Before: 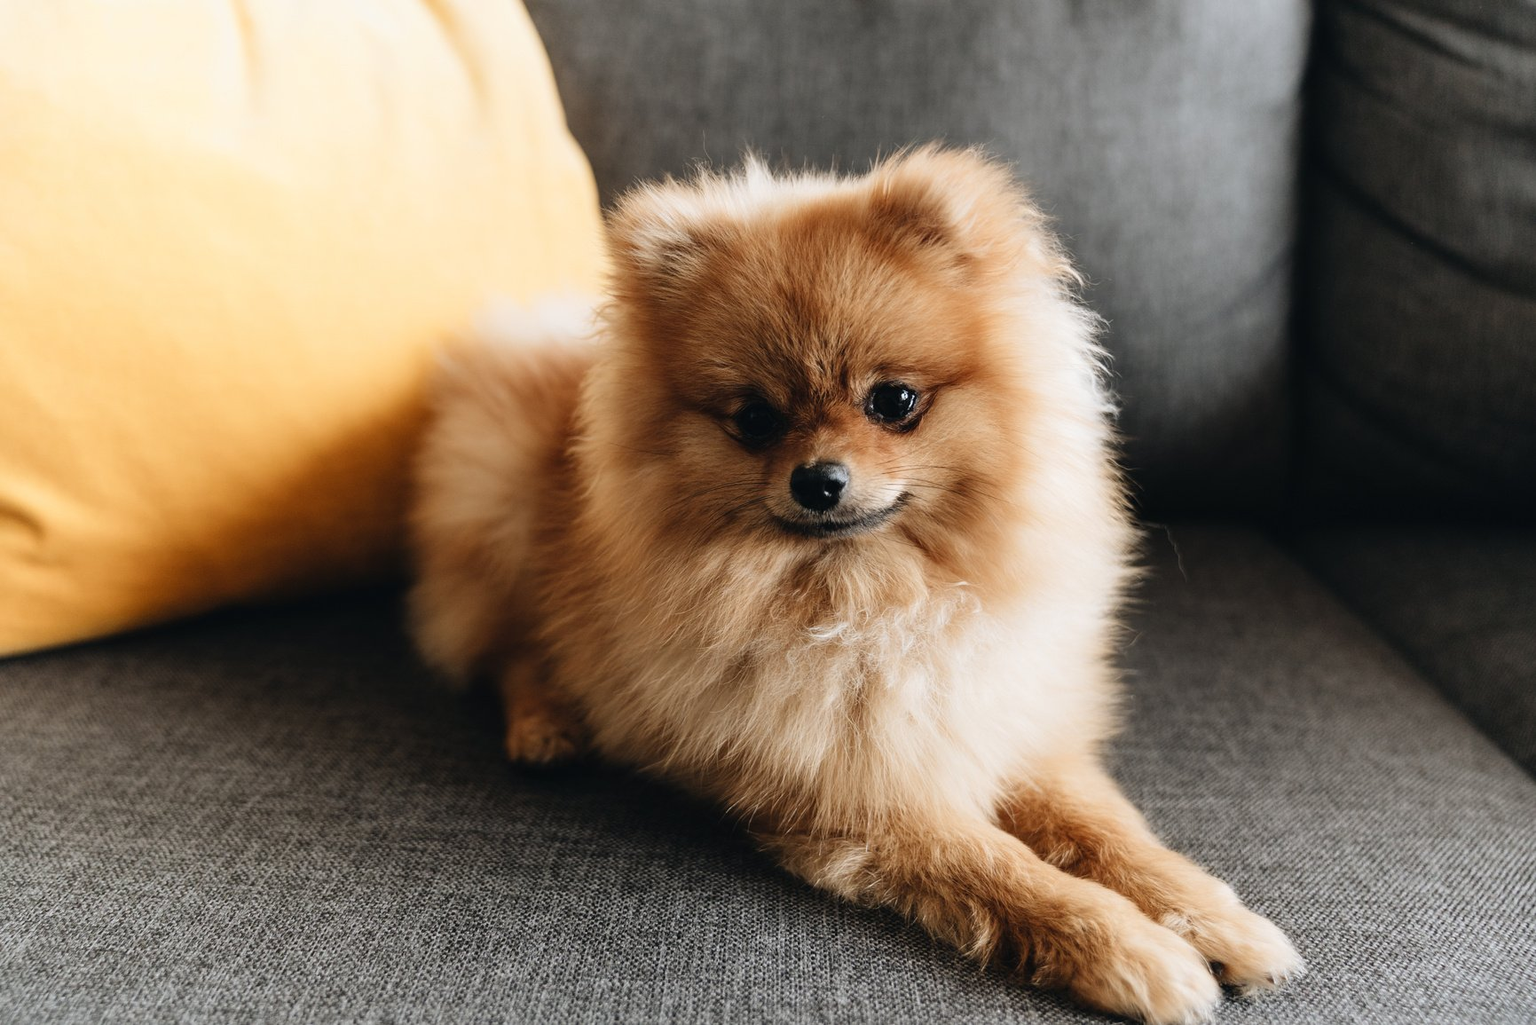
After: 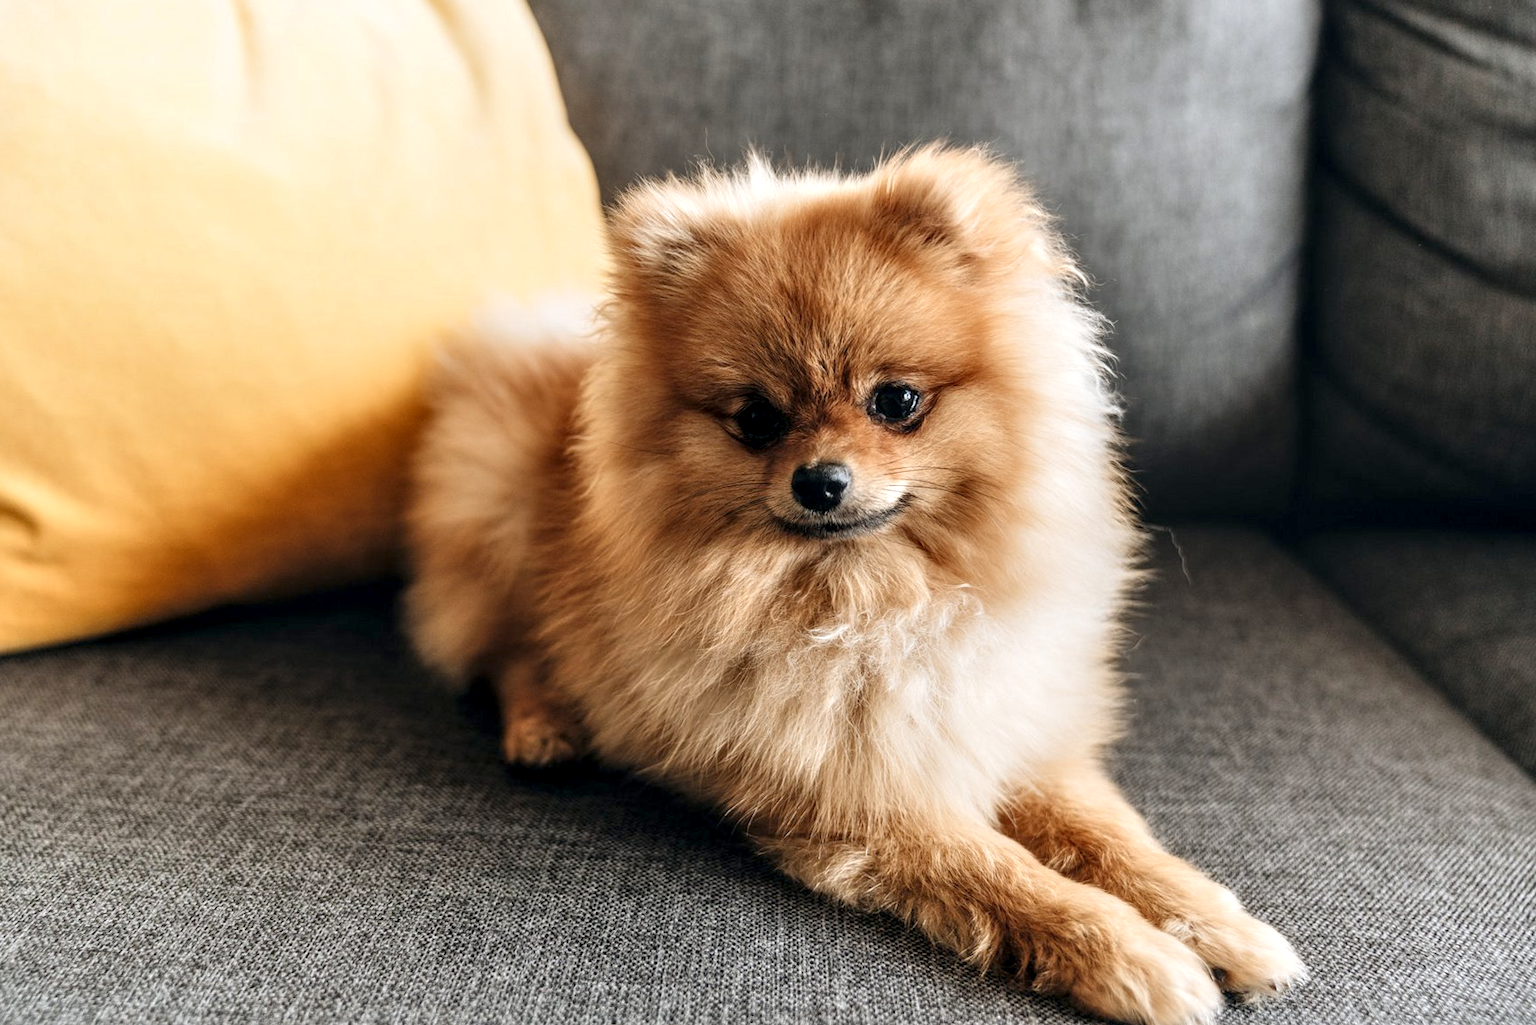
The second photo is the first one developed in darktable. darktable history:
crop and rotate: angle -0.301°
tone equalizer: -8 EV 0.975 EV, -7 EV 0.968 EV, -6 EV 0.996 EV, -5 EV 0.983 EV, -4 EV 1.02 EV, -3 EV 0.721 EV, -2 EV 0.52 EV, -1 EV 0.244 EV
local contrast: detail 142%
